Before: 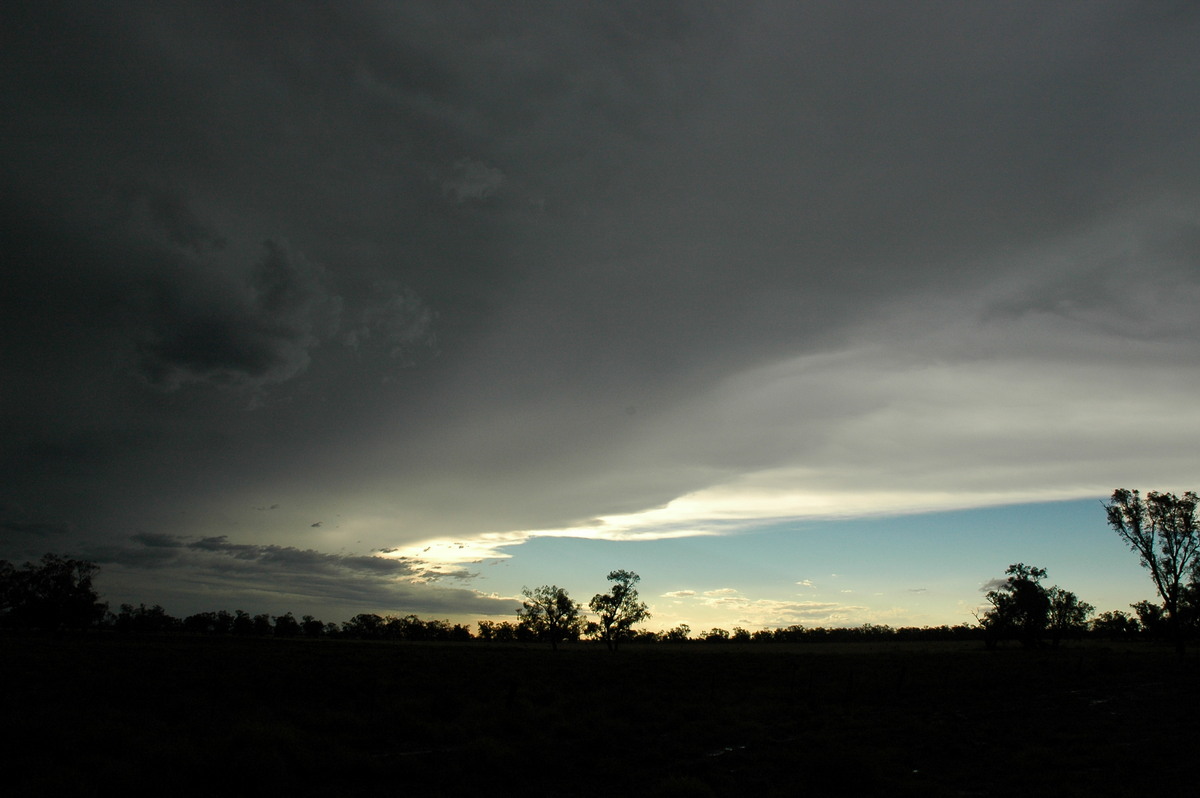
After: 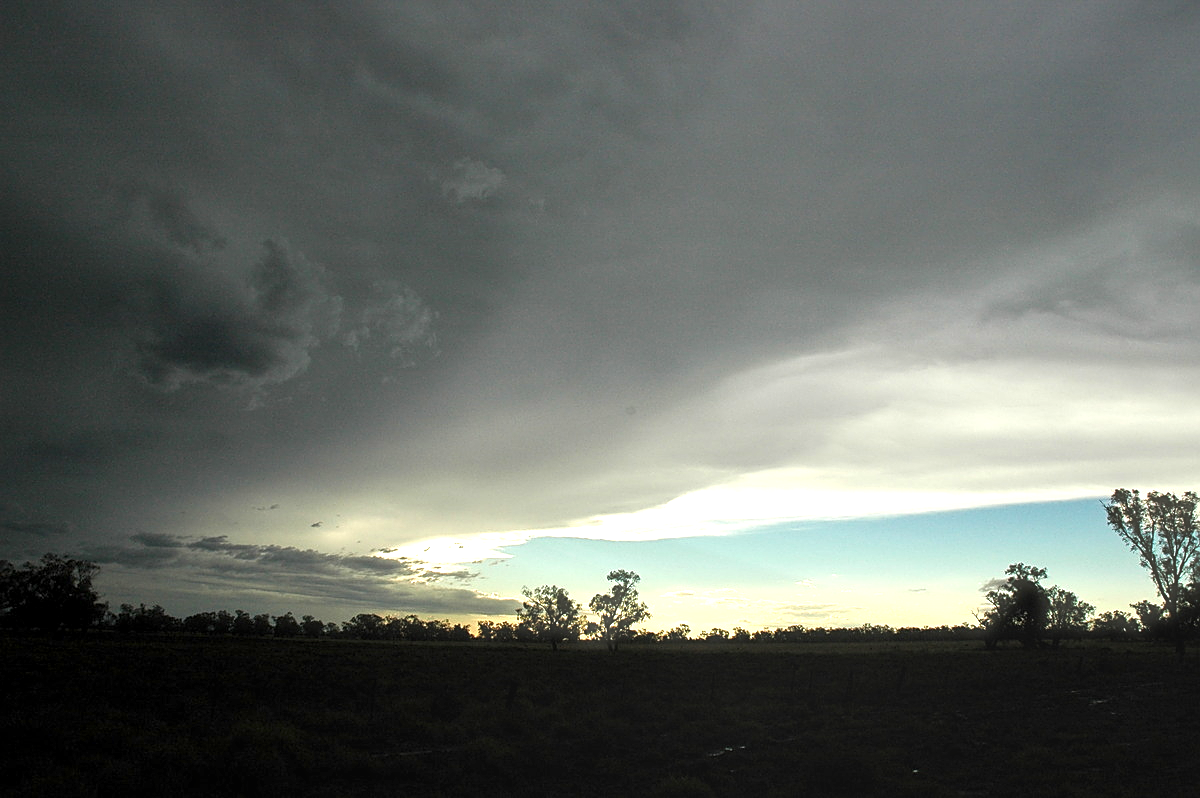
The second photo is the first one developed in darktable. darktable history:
exposure: black level correction 0, exposure 1.106 EV, compensate highlight preservation false
haze removal: strength -0.099, adaptive false
sharpen: on, module defaults
local contrast: on, module defaults
